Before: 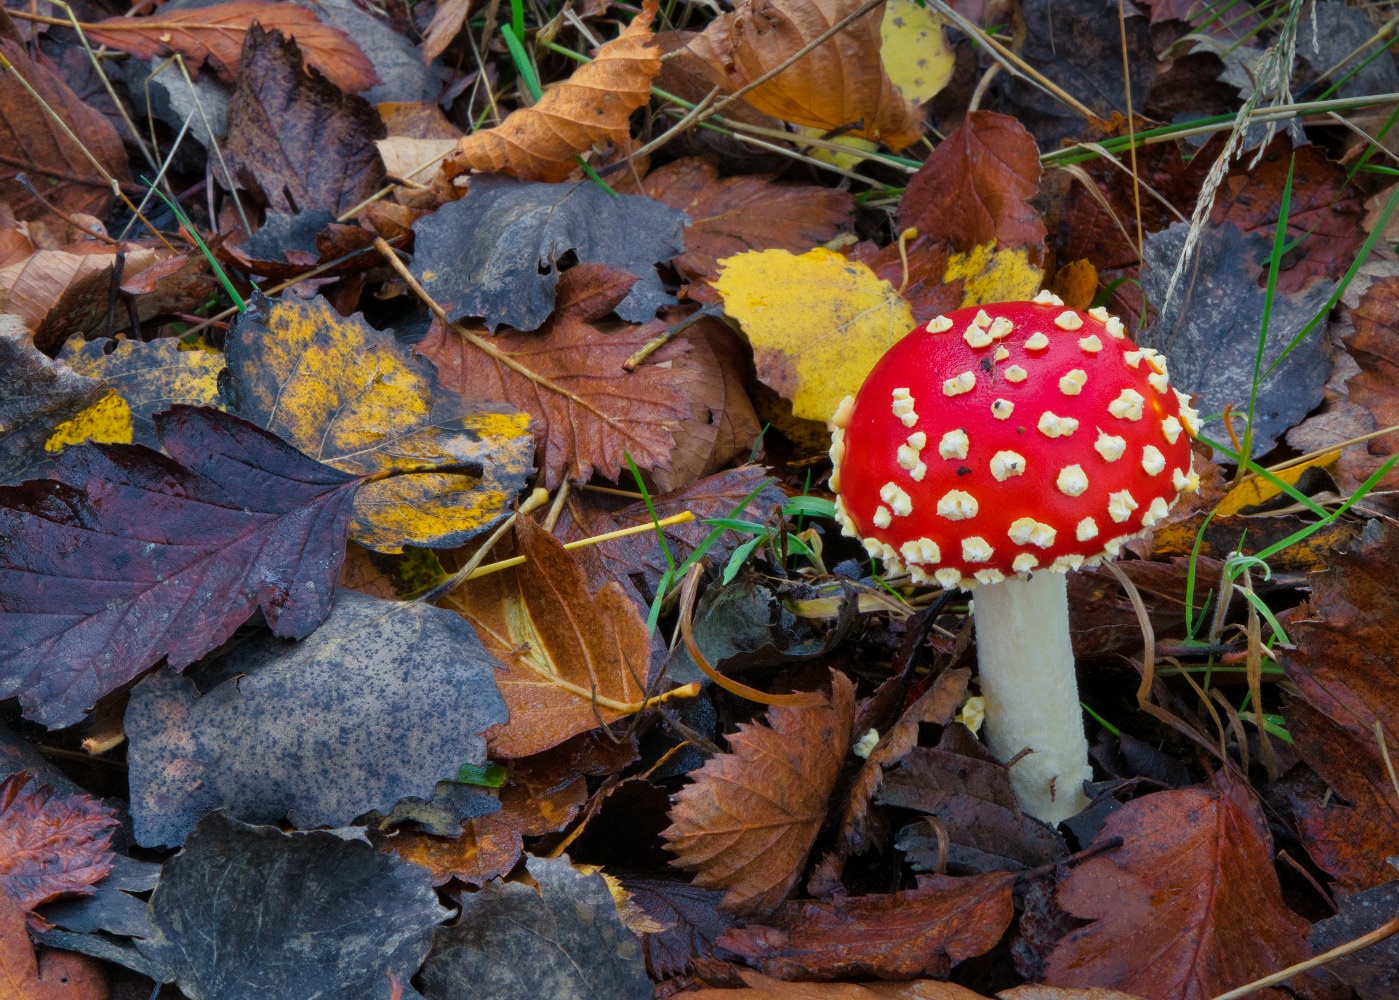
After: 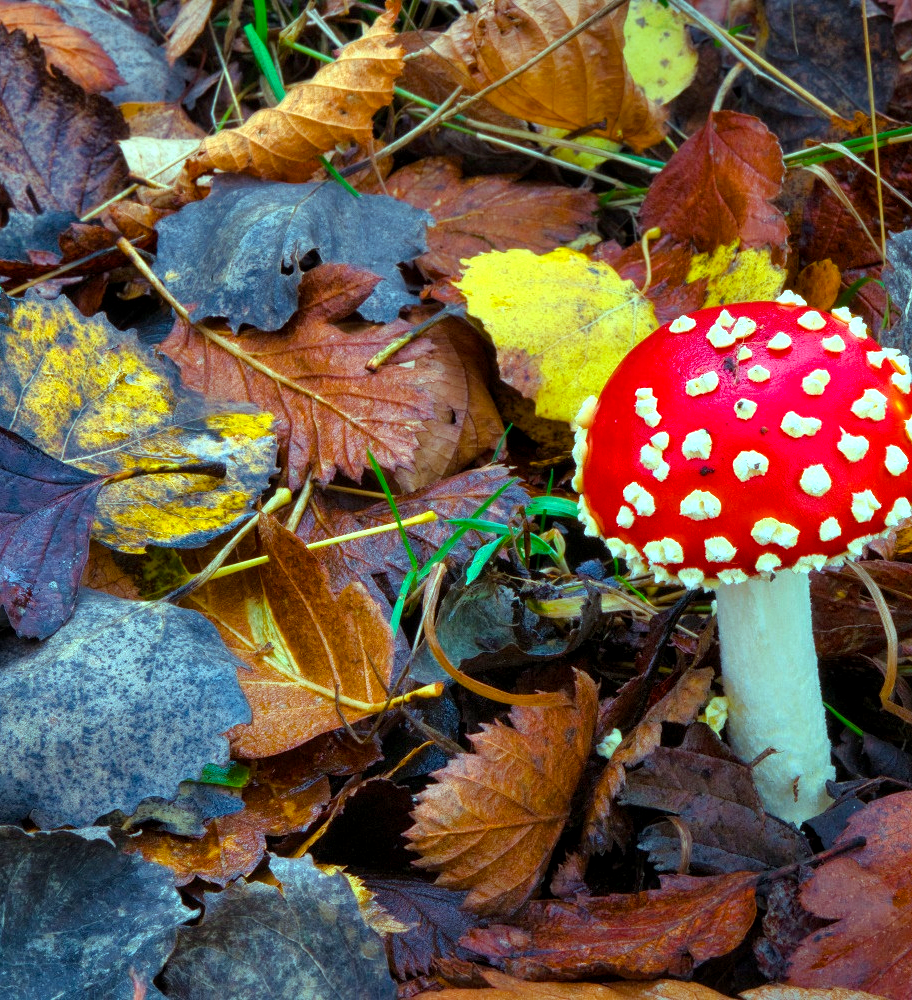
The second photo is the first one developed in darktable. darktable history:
crop and rotate: left 18.38%, right 16.419%
color balance rgb: highlights gain › chroma 5.511%, highlights gain › hue 195.75°, perceptual saturation grading › global saturation 20%, perceptual saturation grading › highlights -24.726%, perceptual saturation grading › shadows 24.759%, perceptual brilliance grading › global brilliance 20.323%
local contrast: highlights 100%, shadows 98%, detail 119%, midtone range 0.2
